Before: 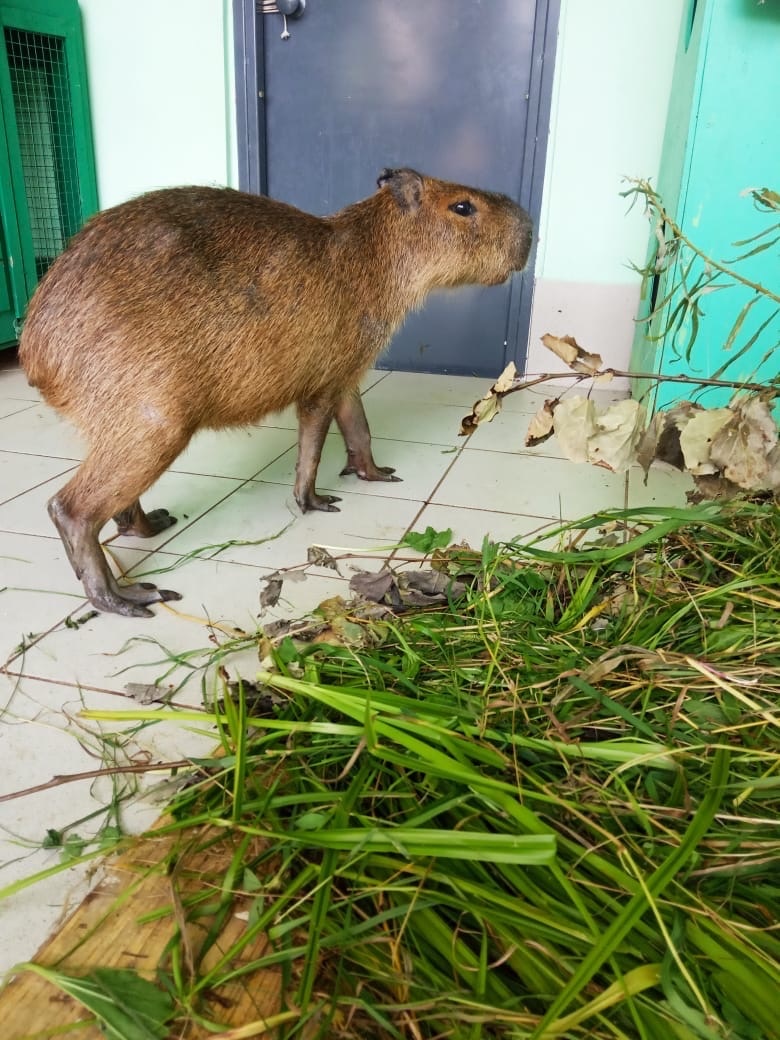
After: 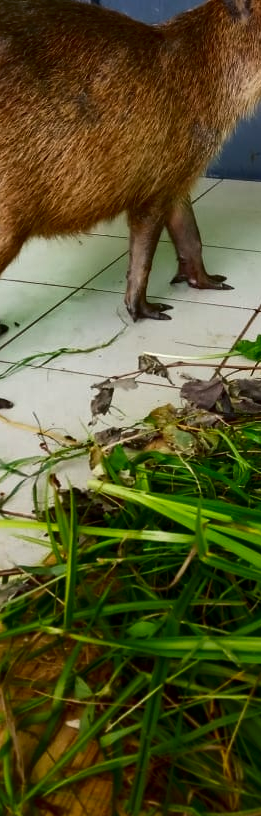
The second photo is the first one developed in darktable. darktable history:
contrast brightness saturation: contrast 0.1, brightness -0.26, saturation 0.14
crop and rotate: left 21.77%, top 18.528%, right 44.676%, bottom 2.997%
